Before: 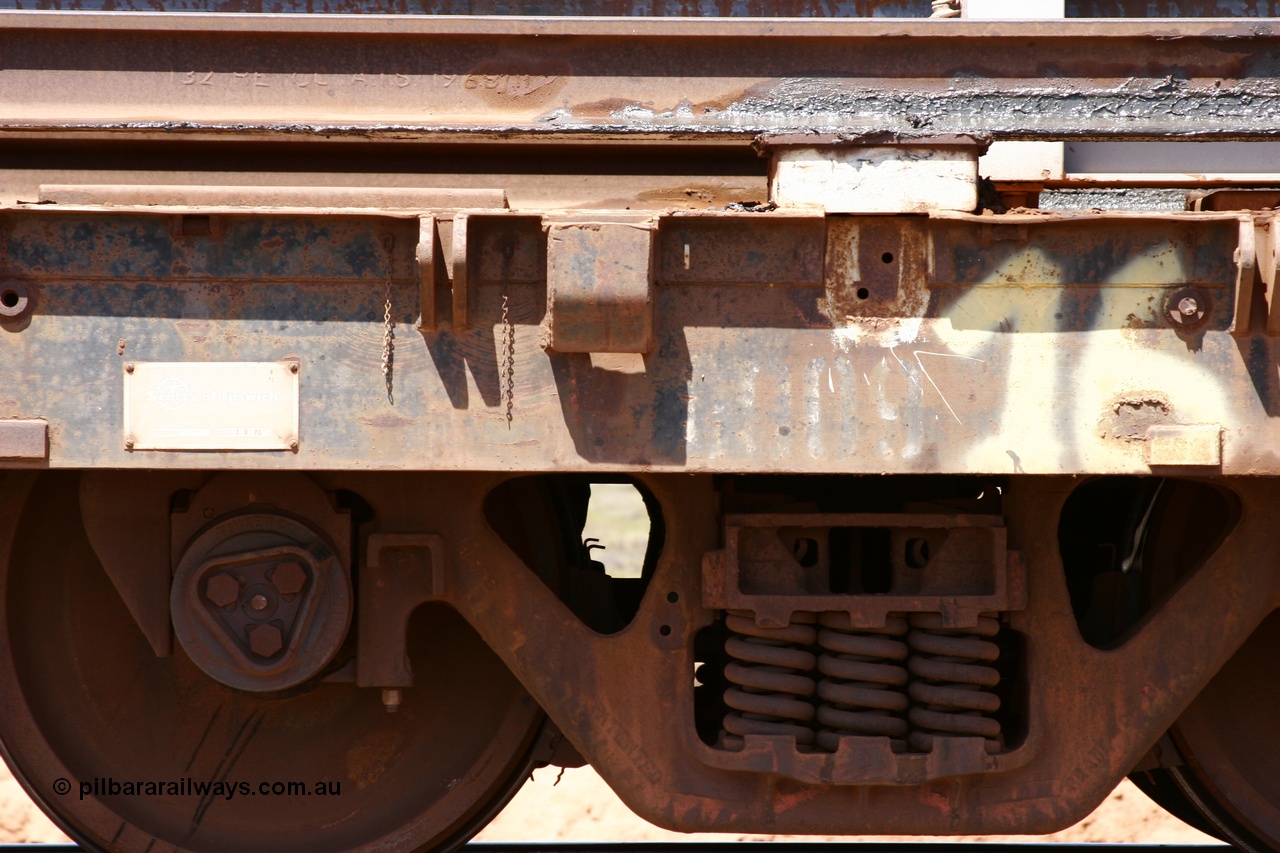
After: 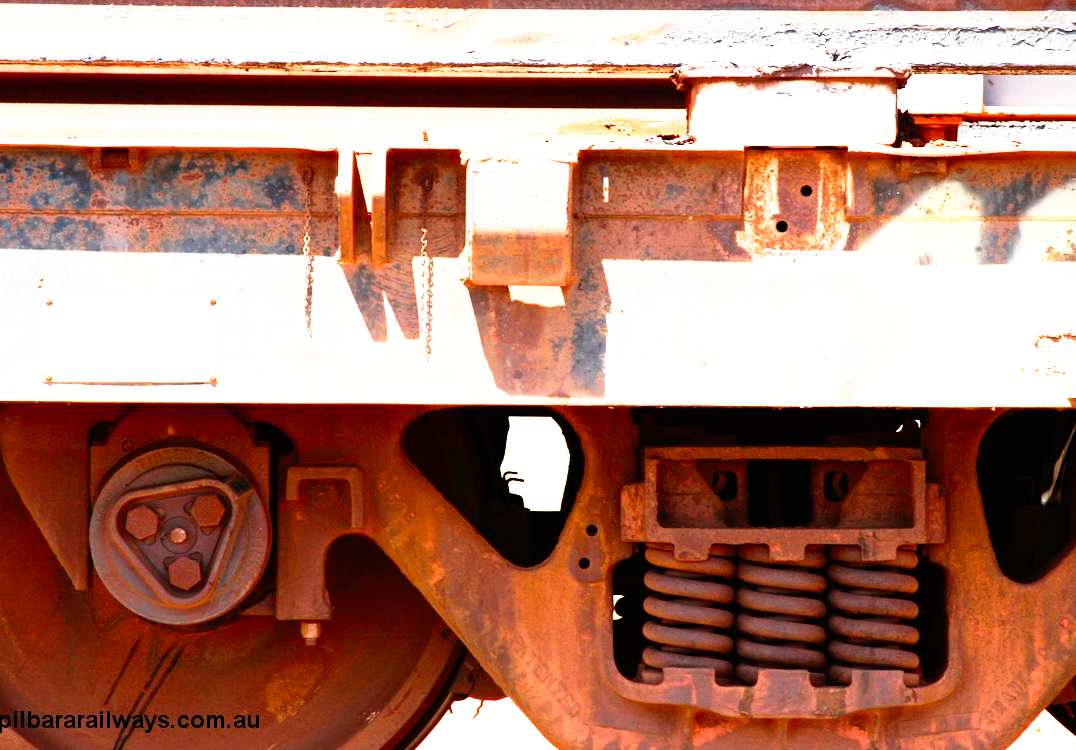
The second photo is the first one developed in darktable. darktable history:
base curve: curves: ch0 [(0, 0) (0.012, 0.01) (0.073, 0.168) (0.31, 0.711) (0.645, 0.957) (1, 1)], preserve colors none
crop: left 6.344%, top 7.934%, right 9.525%, bottom 4.081%
exposure: black level correction 0, exposure 1.102 EV, compensate highlight preservation false
